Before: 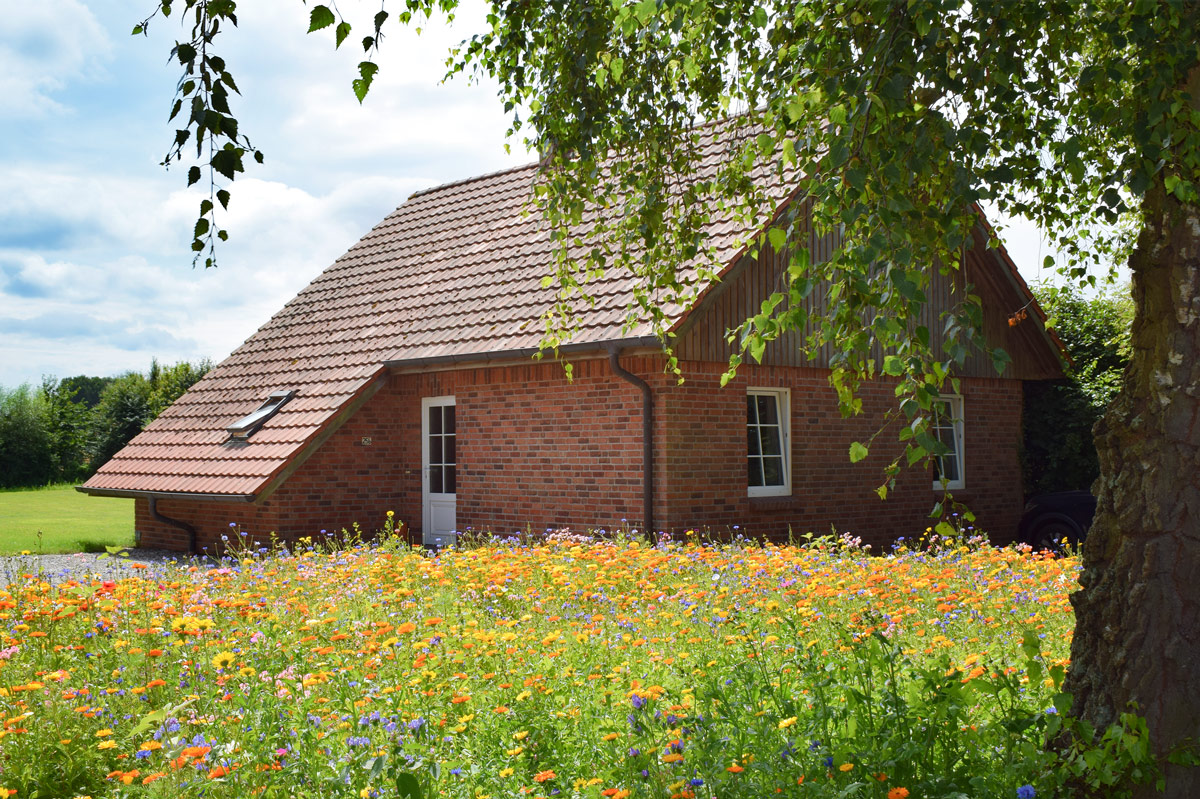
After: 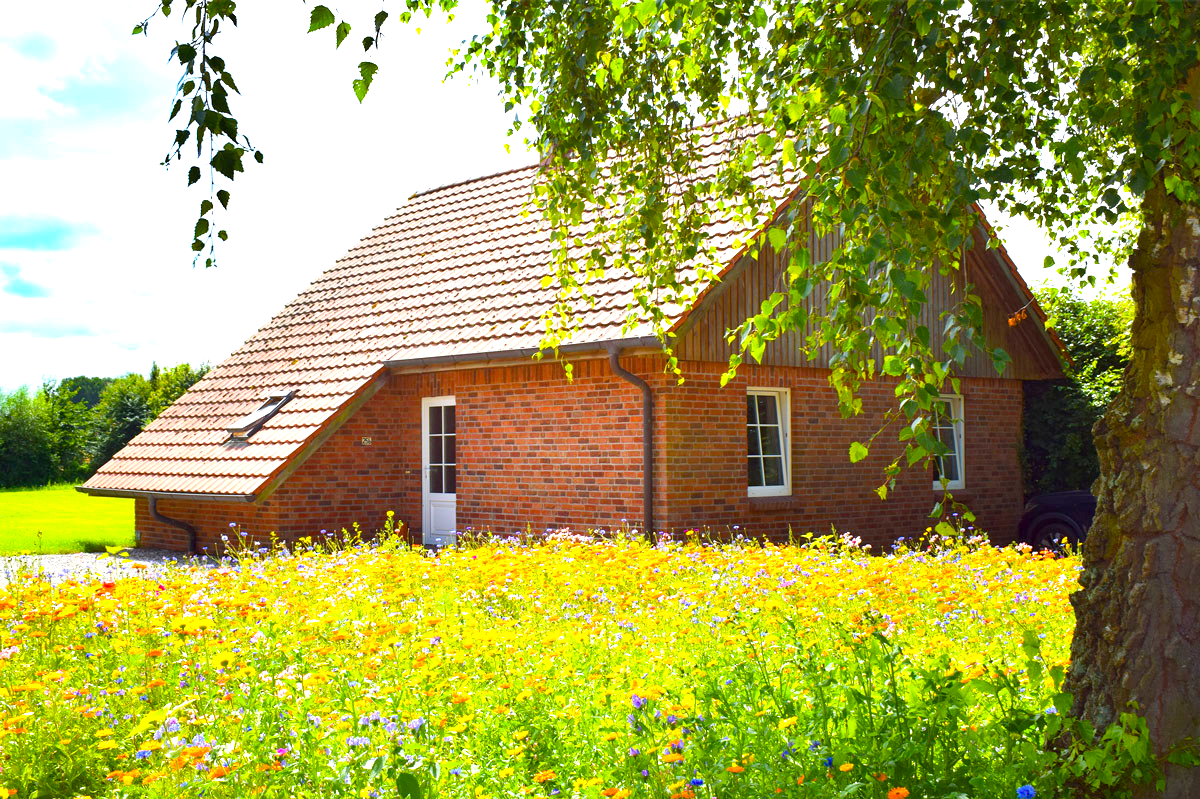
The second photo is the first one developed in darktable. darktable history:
exposure: black level correction 0.001, exposure 1.116 EV, compensate highlight preservation false
color balance rgb: linear chroma grading › global chroma 15%, perceptual saturation grading › global saturation 30%
